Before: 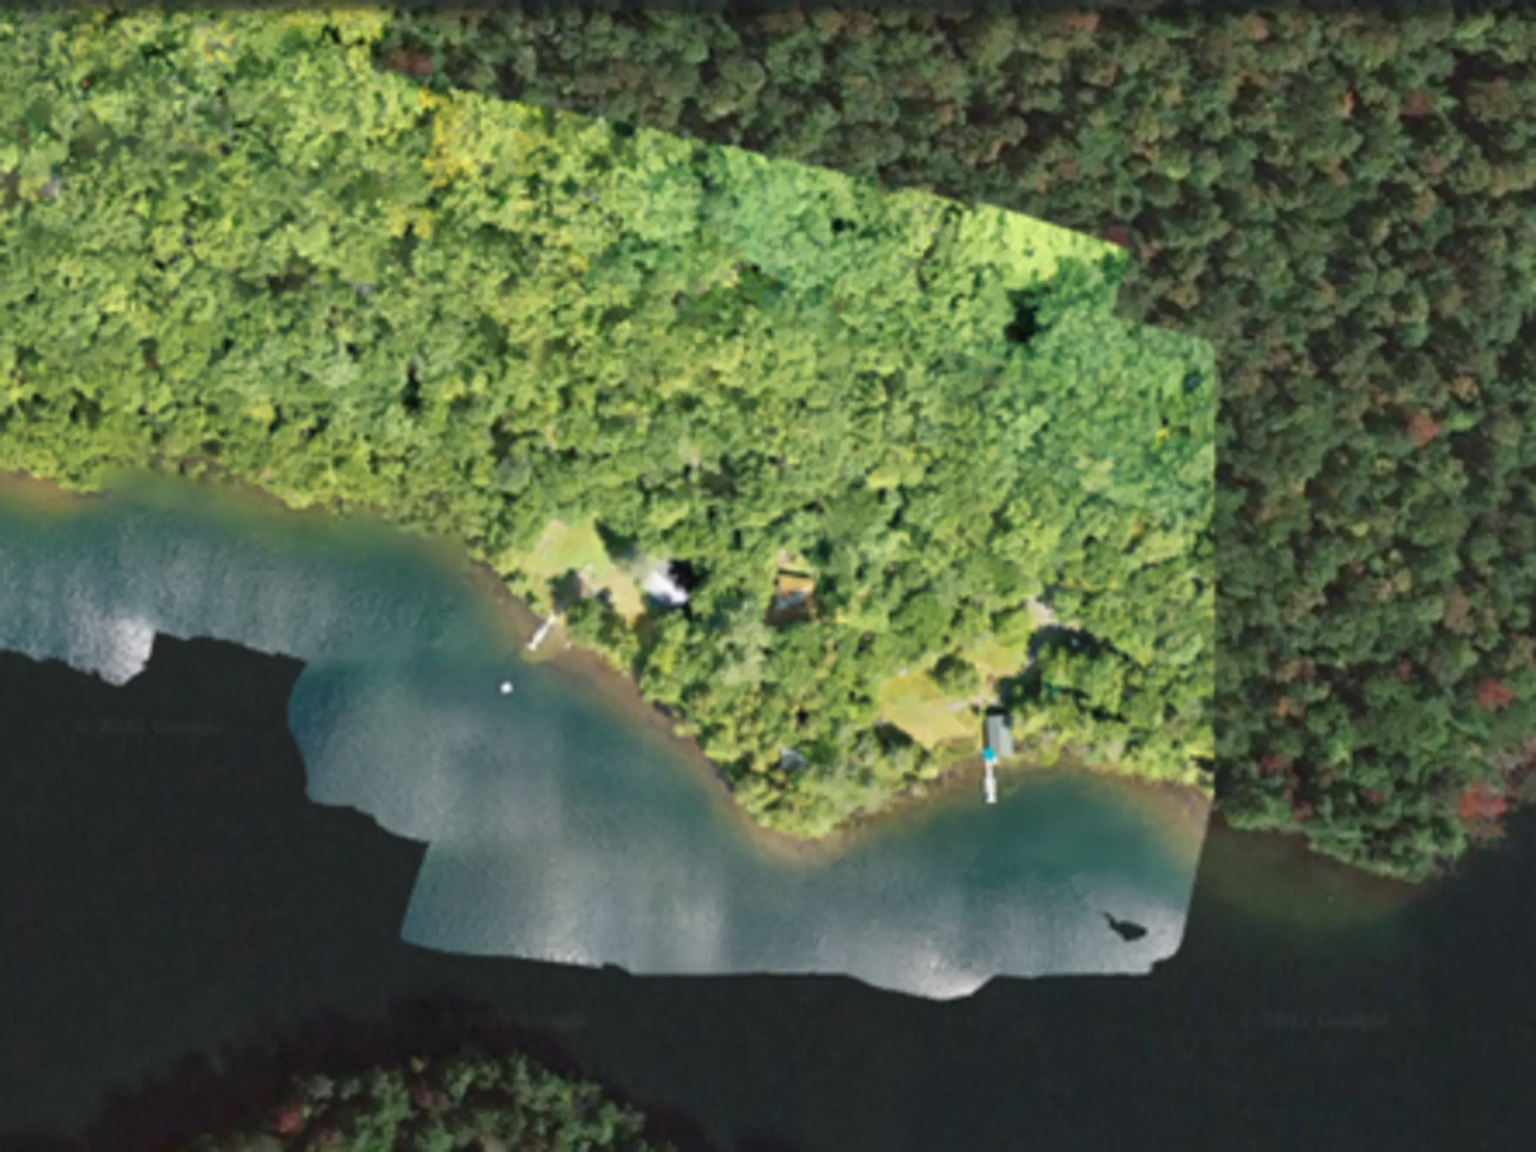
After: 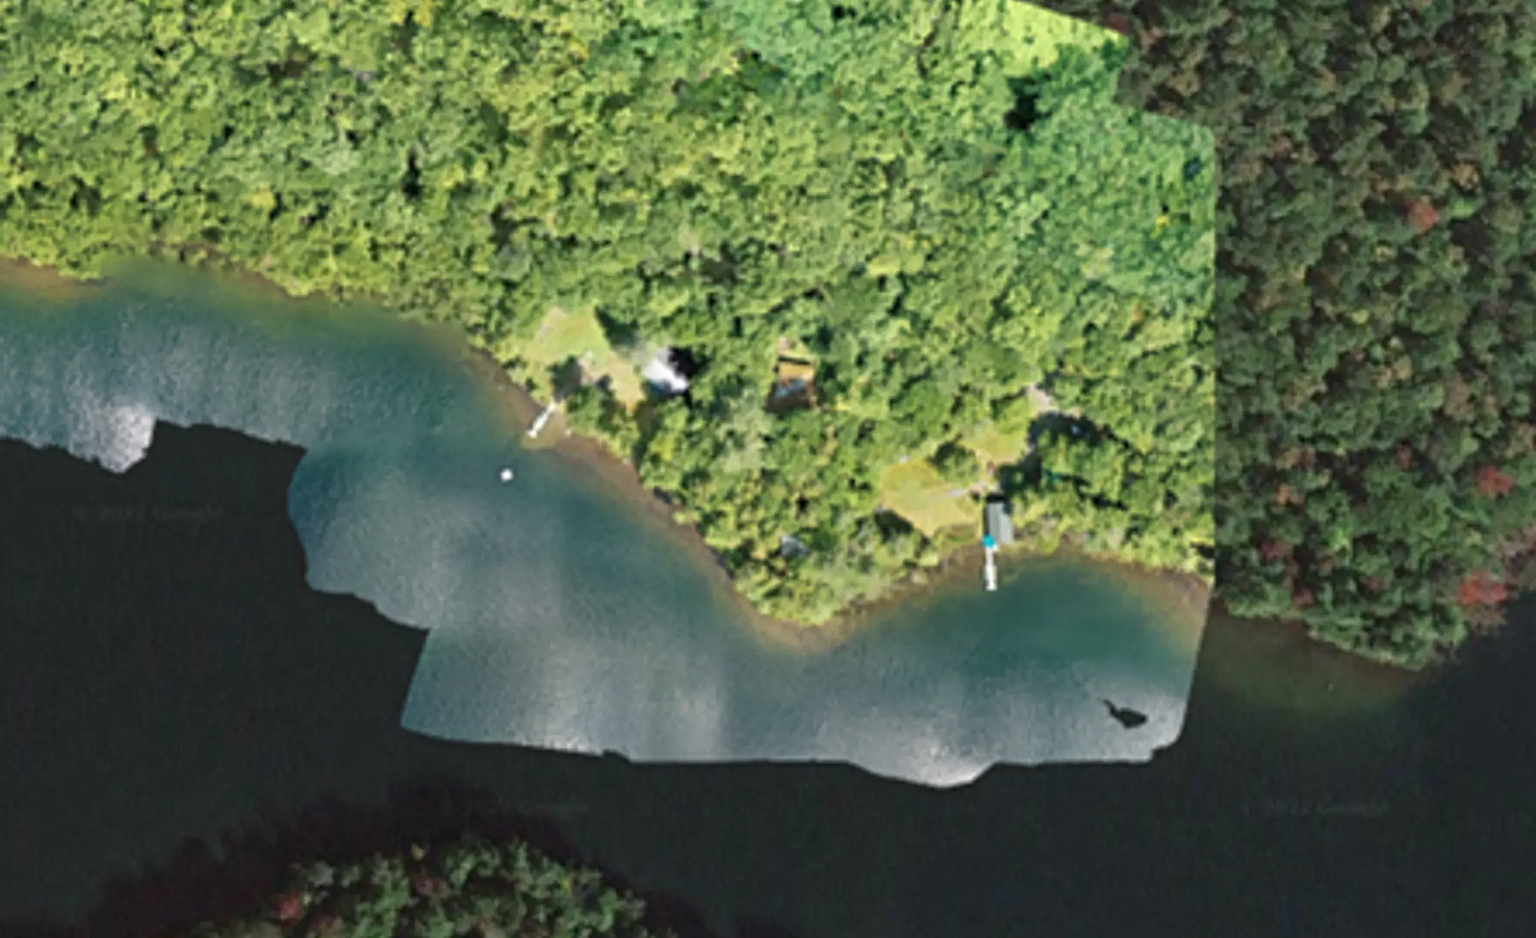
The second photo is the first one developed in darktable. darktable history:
crop and rotate: top 18.507%
contrast equalizer: y [[0.5, 0.5, 0.5, 0.539, 0.64, 0.611], [0.5 ×6], [0.5 ×6], [0 ×6], [0 ×6]]
